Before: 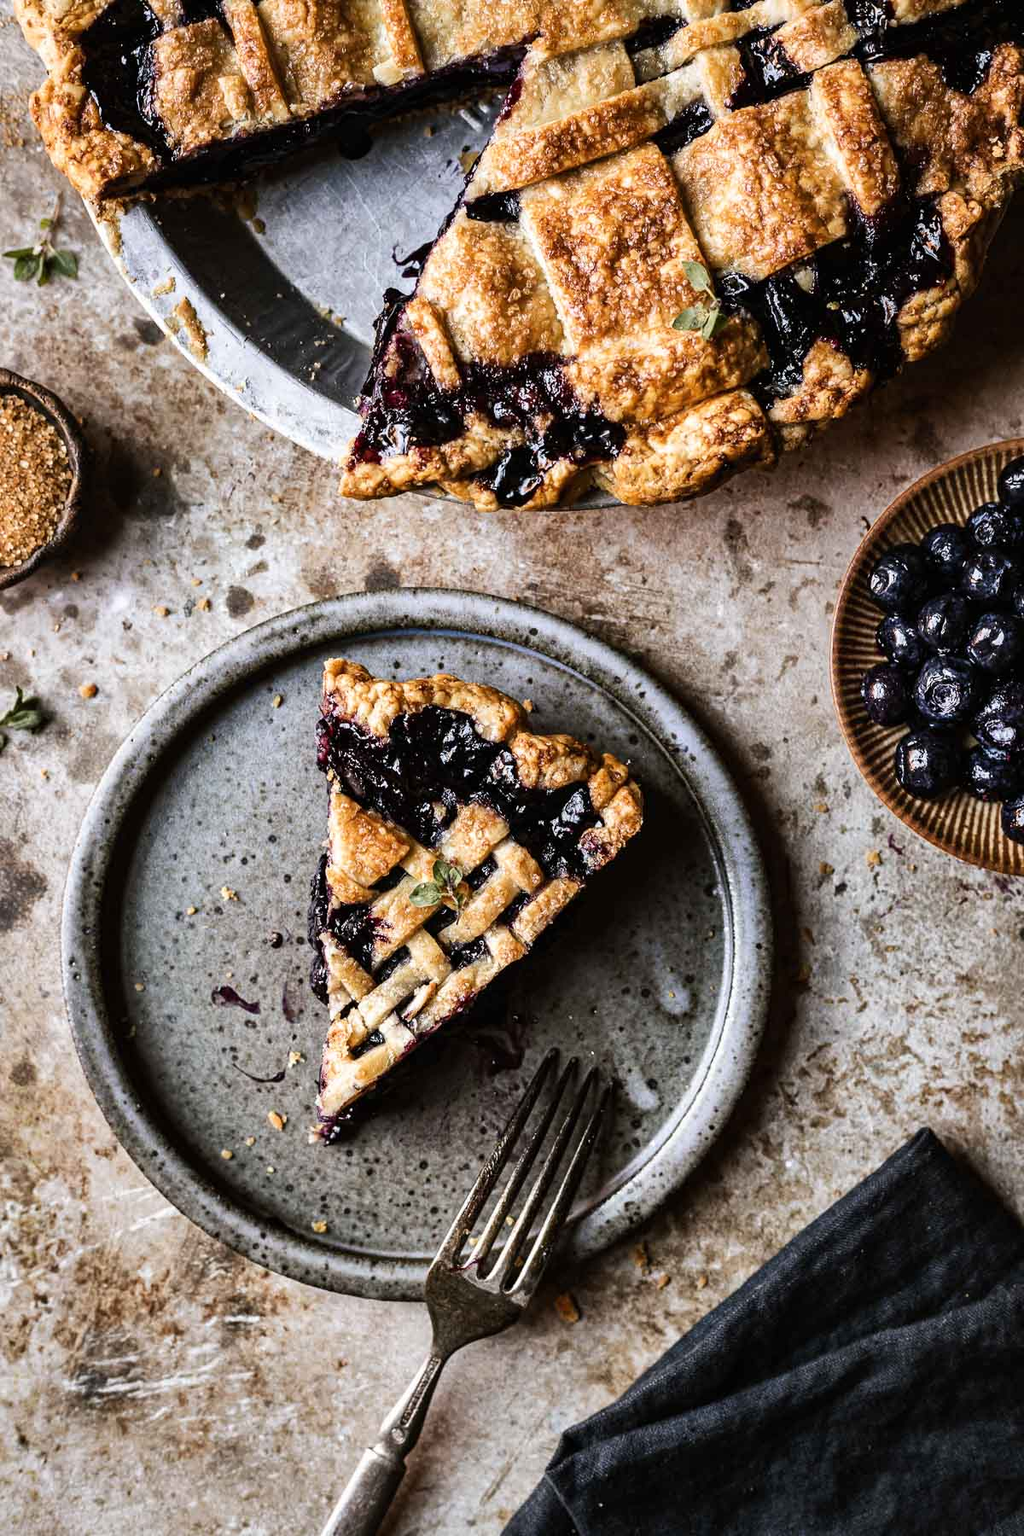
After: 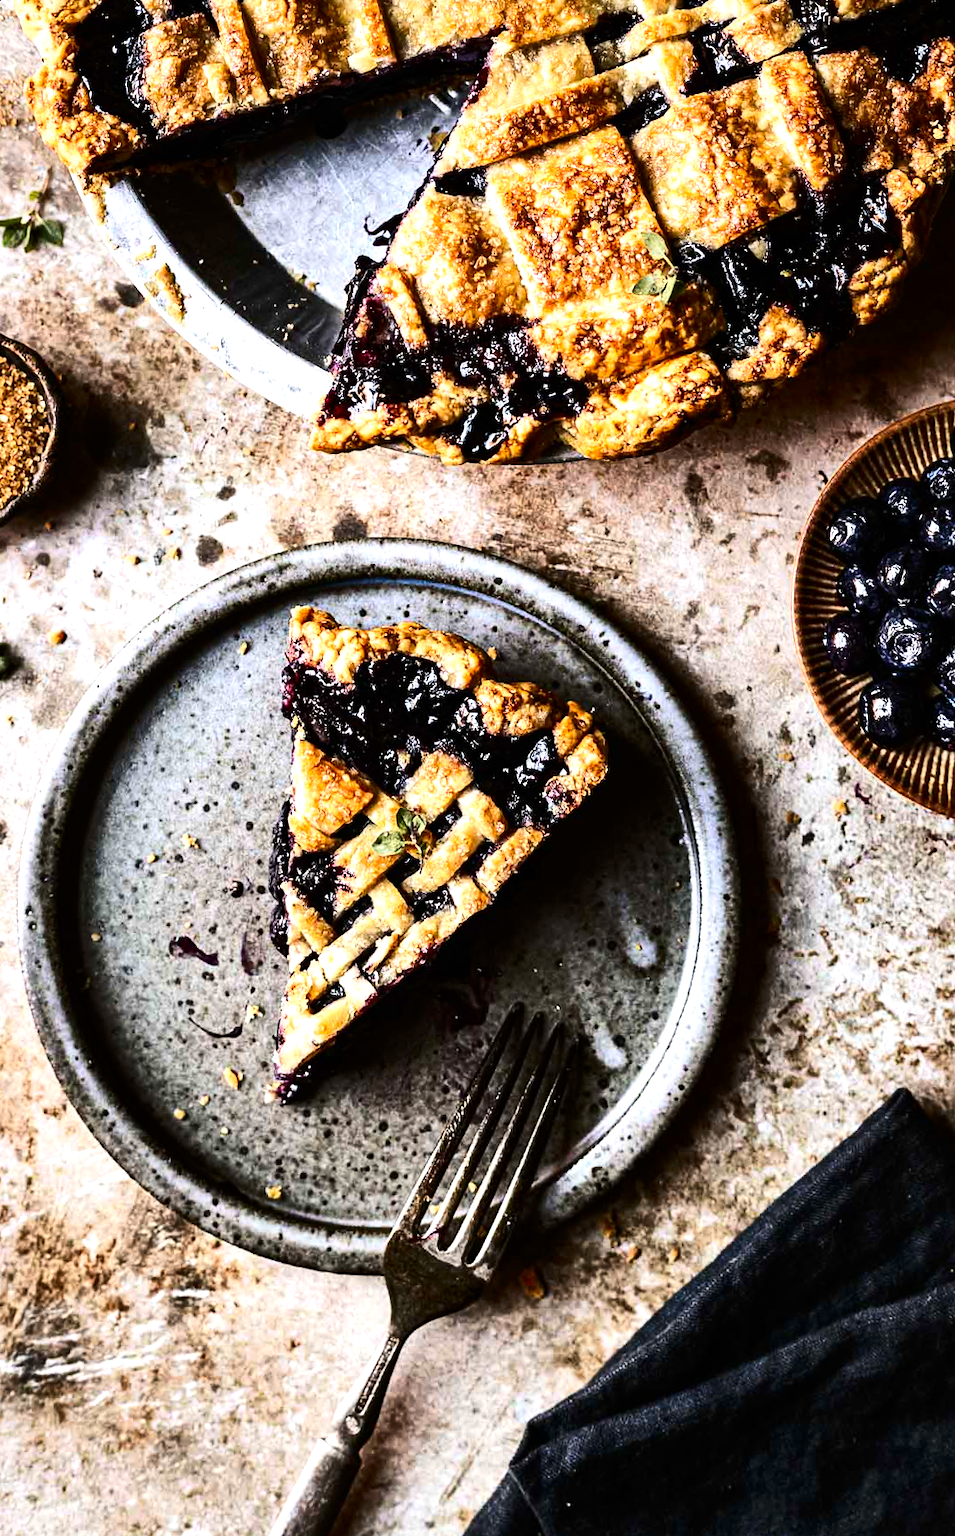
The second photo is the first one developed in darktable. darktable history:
tone equalizer: -8 EV -0.75 EV, -7 EV -0.7 EV, -6 EV -0.6 EV, -5 EV -0.4 EV, -3 EV 0.4 EV, -2 EV 0.6 EV, -1 EV 0.7 EV, +0 EV 0.75 EV, edges refinement/feathering 500, mask exposure compensation -1.57 EV, preserve details no
contrast brightness saturation: contrast 0.18, saturation 0.3
rotate and perspective: rotation 0.215°, lens shift (vertical) -0.139, crop left 0.069, crop right 0.939, crop top 0.002, crop bottom 0.996
